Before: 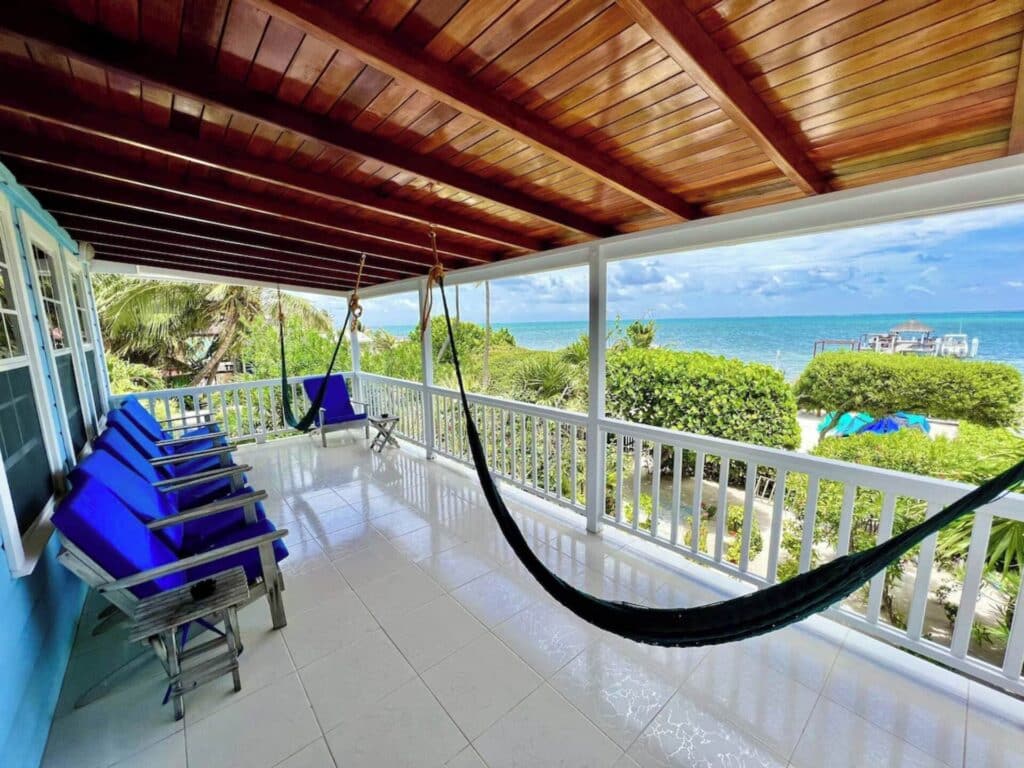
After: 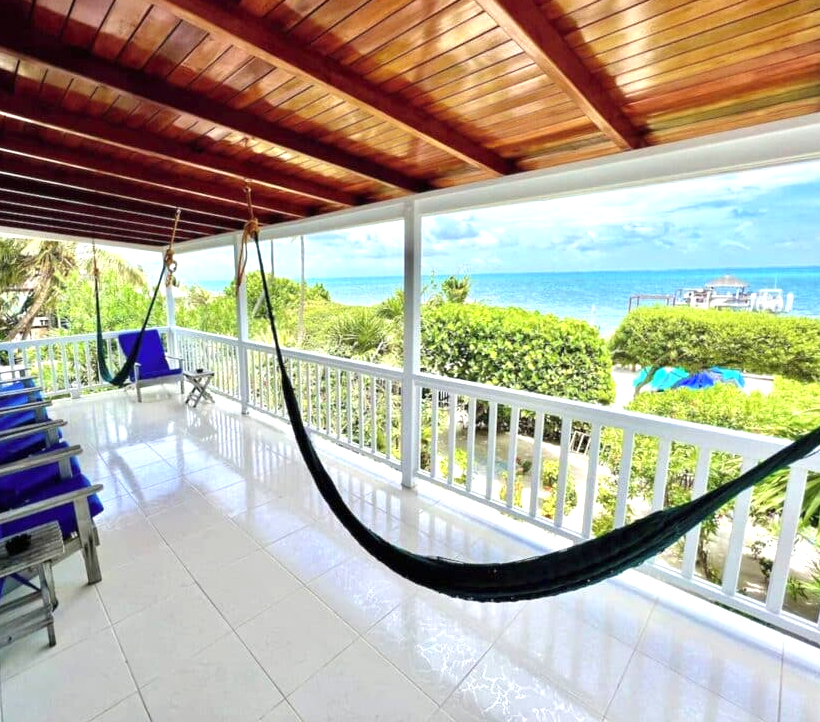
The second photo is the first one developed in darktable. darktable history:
crop and rotate: left 18.153%, top 5.924%, right 1.7%
exposure: black level correction 0, exposure 0.678 EV, compensate highlight preservation false
